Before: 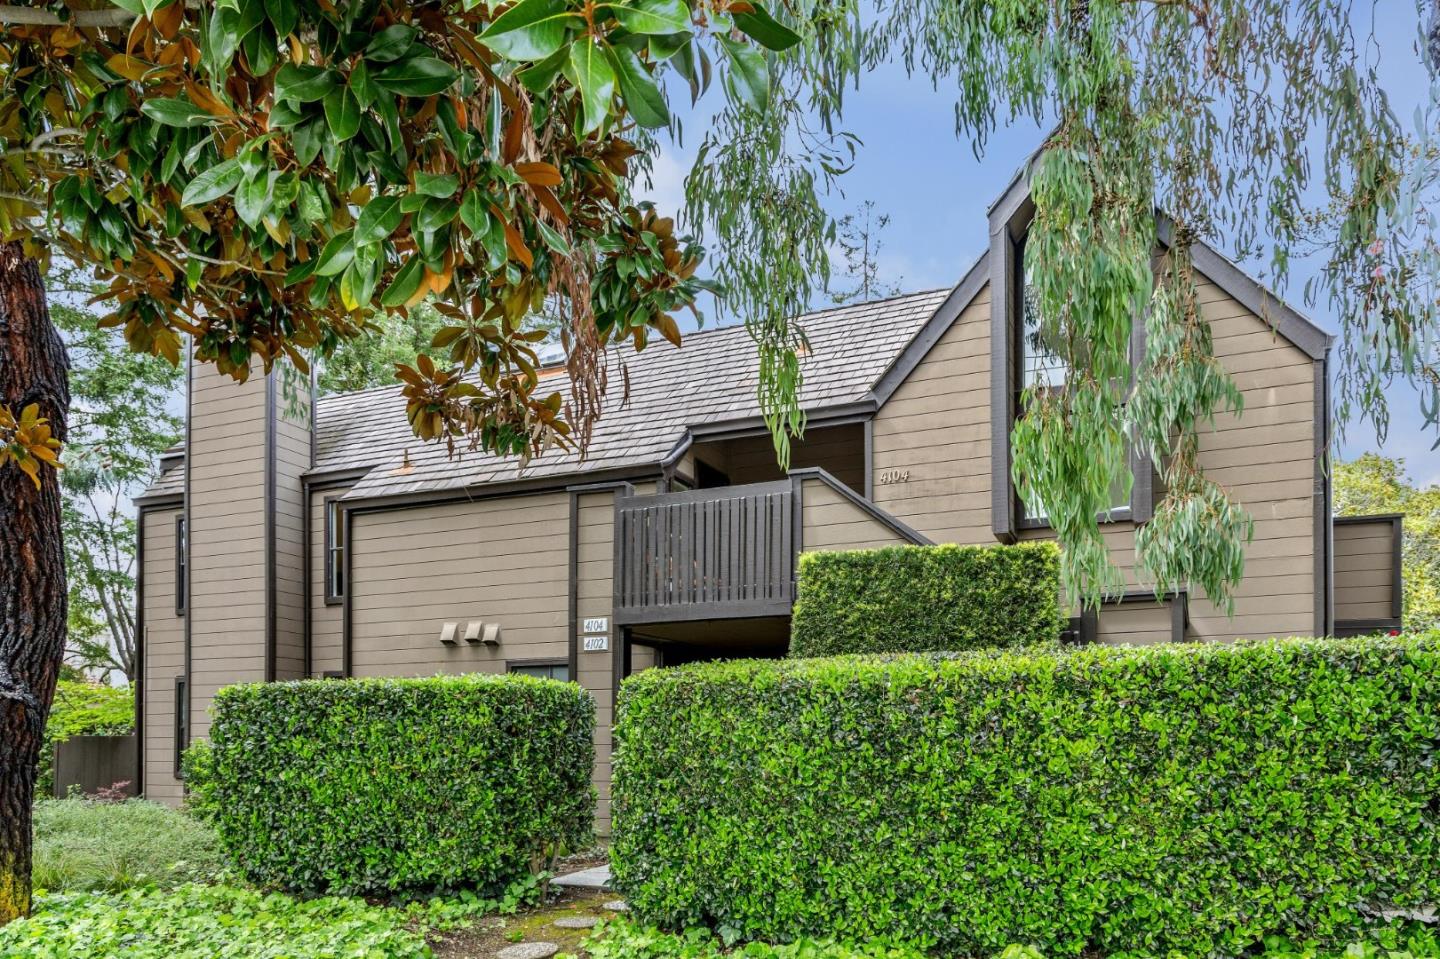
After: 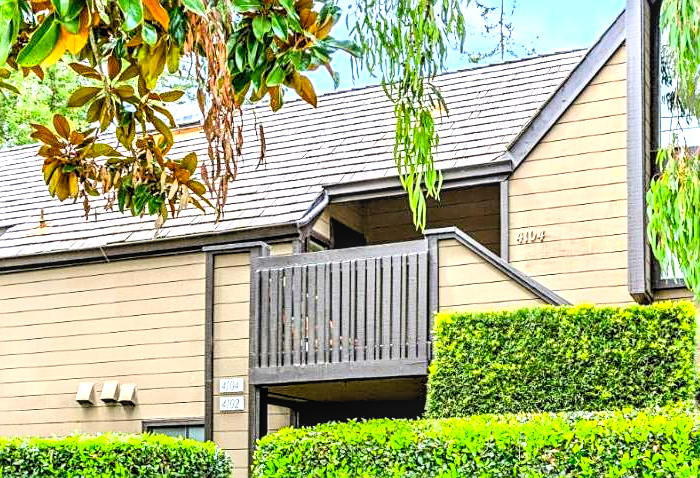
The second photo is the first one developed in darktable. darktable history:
color balance rgb: perceptual saturation grading › global saturation 33.306%, perceptual brilliance grading › global brilliance 2.162%, perceptual brilliance grading › highlights -3.644%, global vibrance 9.982%
exposure: black level correction 0.001, exposure 0.957 EV, compensate highlight preservation false
crop: left 25.31%, top 25.105%, right 25.291%, bottom 25.016%
levels: black 0.078%, levels [0.073, 0.497, 0.972]
contrast brightness saturation: contrast 0.196, brightness 0.144, saturation 0.137
local contrast: on, module defaults
sharpen: amount 0.5
